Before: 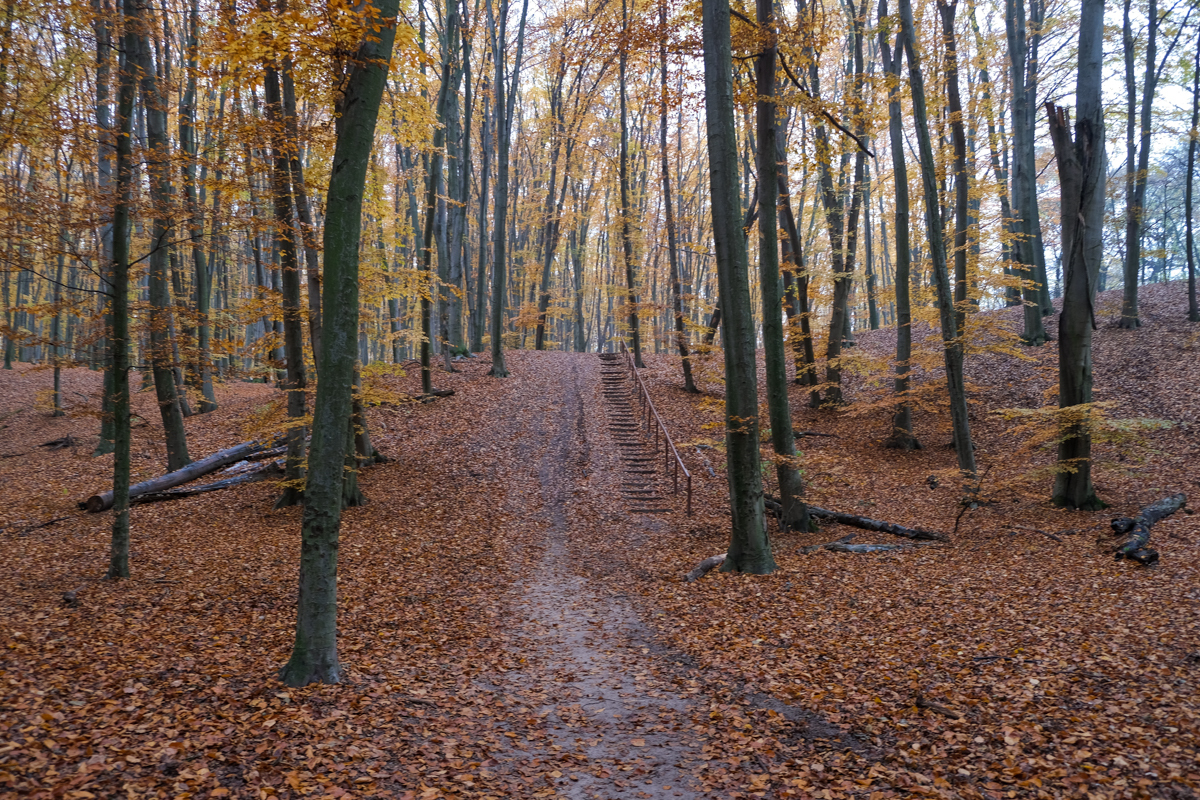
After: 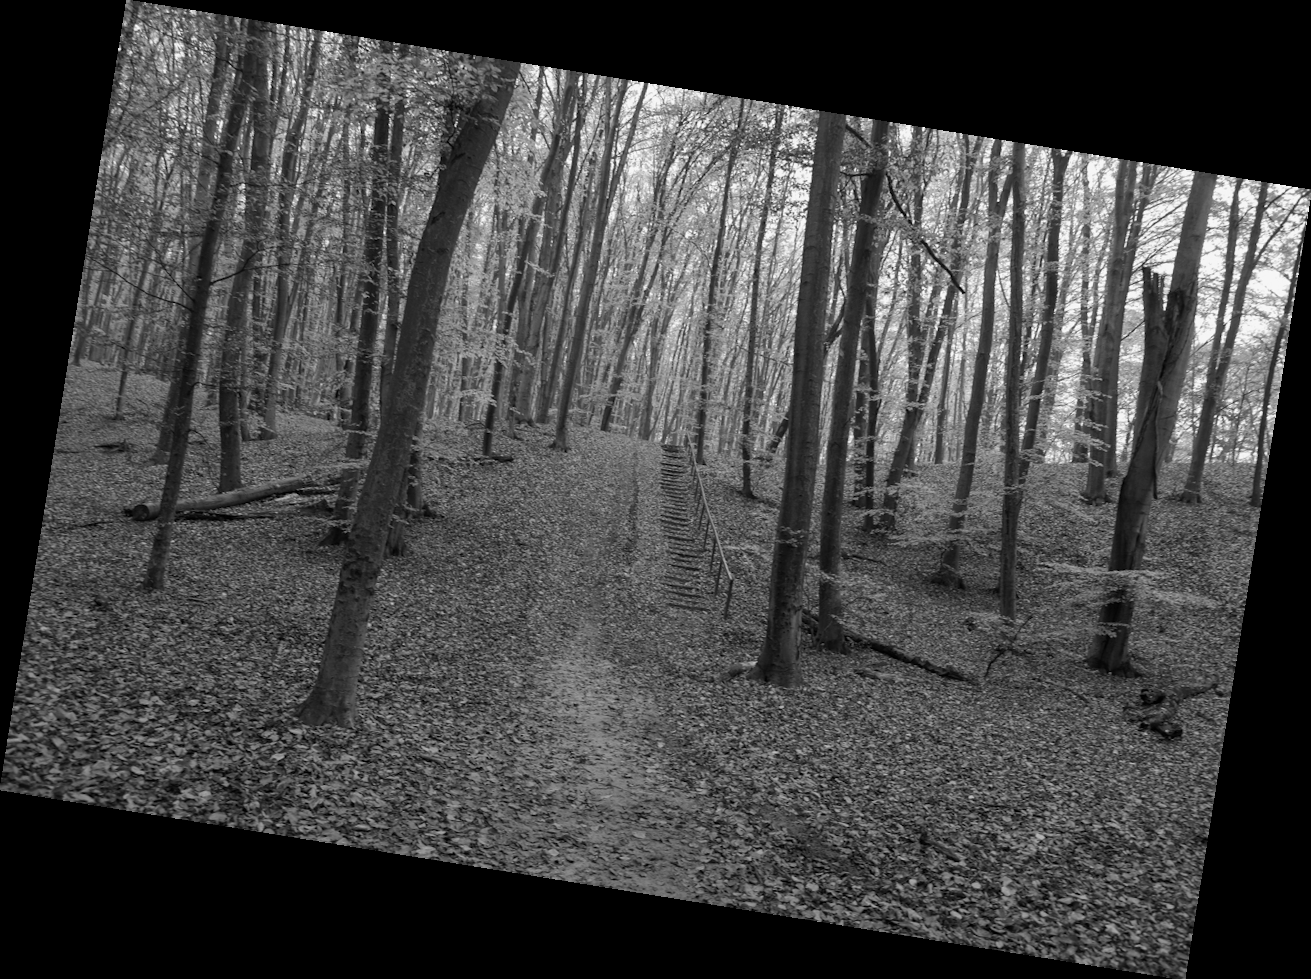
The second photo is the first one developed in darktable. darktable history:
monochrome: a -35.87, b 49.73, size 1.7
rotate and perspective: rotation 9.12°, automatic cropping off
color correction: highlights a* 9.03, highlights b* 8.71, shadows a* 40, shadows b* 40, saturation 0.8
